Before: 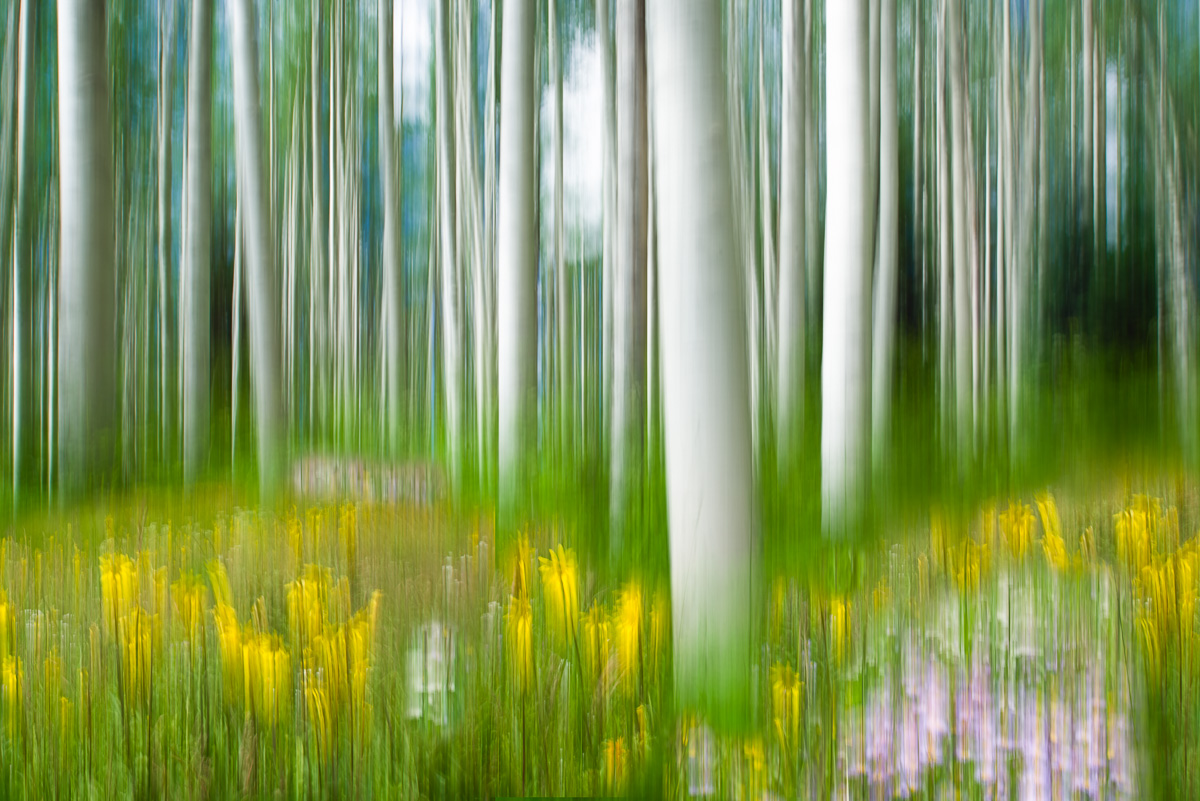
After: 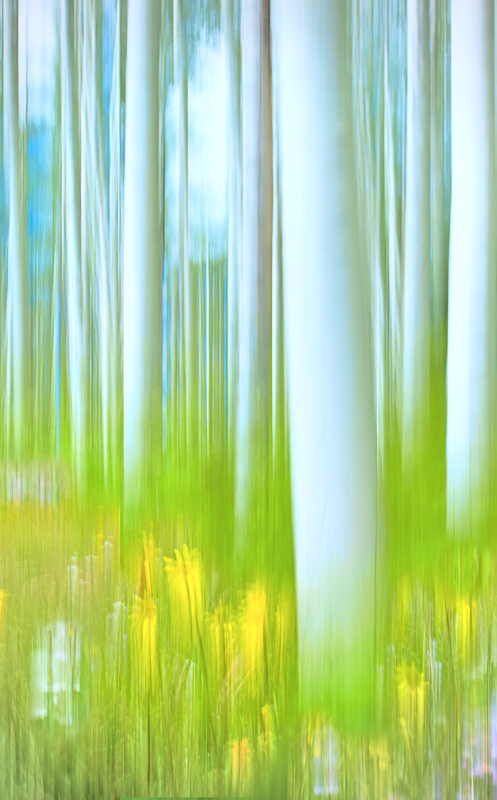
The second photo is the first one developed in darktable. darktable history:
color balance rgb: perceptual saturation grading › global saturation -0.133%, global vibrance 9.987%
crop: left 31.269%, right 27.247%
tone curve: curves: ch0 [(0, 0) (0.131, 0.135) (0.288, 0.372) (0.451, 0.608) (0.612, 0.739) (0.736, 0.832) (1, 1)]; ch1 [(0, 0) (0.392, 0.398) (0.487, 0.471) (0.496, 0.493) (0.519, 0.531) (0.557, 0.591) (0.581, 0.639) (0.622, 0.711) (1, 1)]; ch2 [(0, 0) (0.388, 0.344) (0.438, 0.425) (0.476, 0.482) (0.502, 0.508) (0.524, 0.531) (0.538, 0.58) (0.58, 0.621) (0.613, 0.679) (0.655, 0.738) (1, 1)], color space Lab, independent channels, preserve colors none
vignetting: brightness -0.283
tone equalizer: -7 EV 0.158 EV, -6 EV 0.637 EV, -5 EV 1.15 EV, -4 EV 1.35 EV, -3 EV 1.13 EV, -2 EV 0.6 EV, -1 EV 0.168 EV, mask exposure compensation -0.496 EV
color correction: highlights a* -2.21, highlights b* -18.55
